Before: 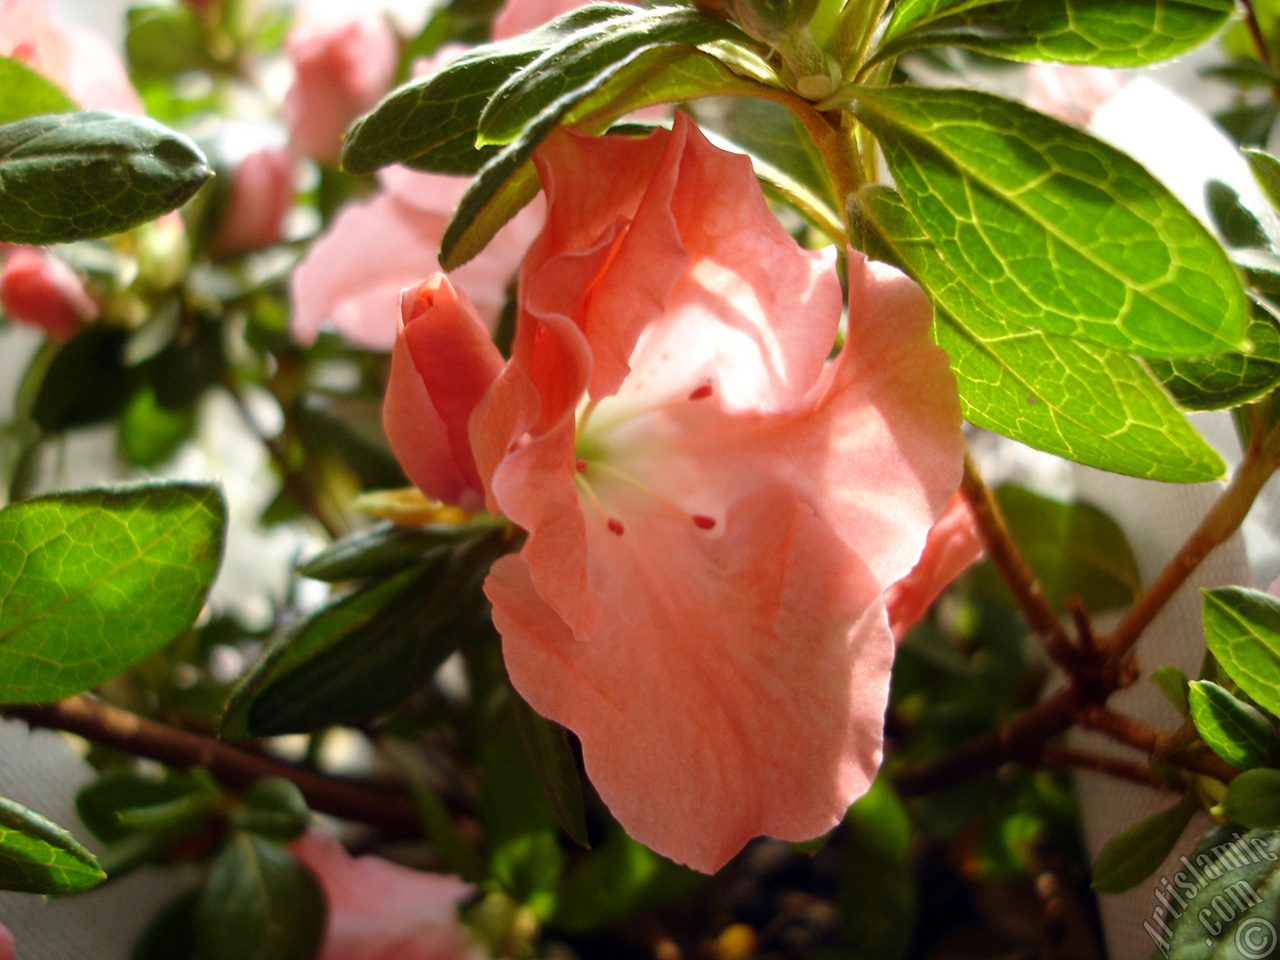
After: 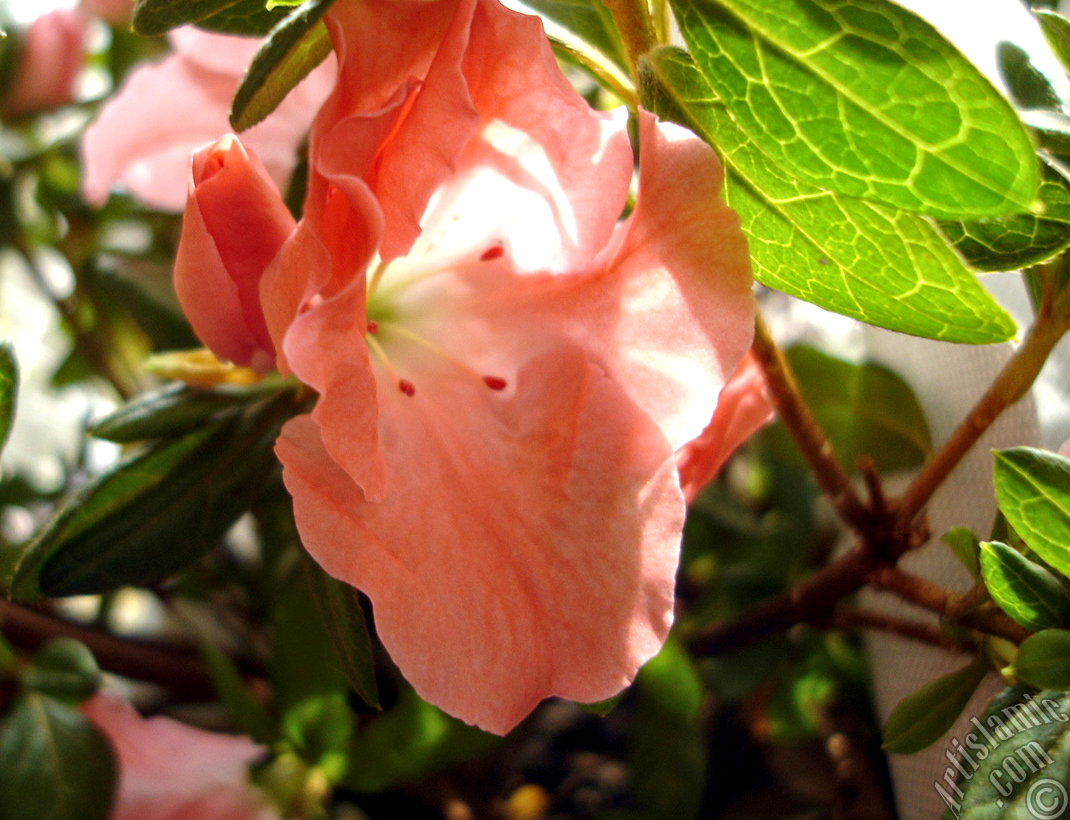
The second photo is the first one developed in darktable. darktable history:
exposure: exposure 0.29 EV, compensate exposure bias true, compensate highlight preservation false
local contrast: on, module defaults
crop: left 16.362%, top 14.514%
